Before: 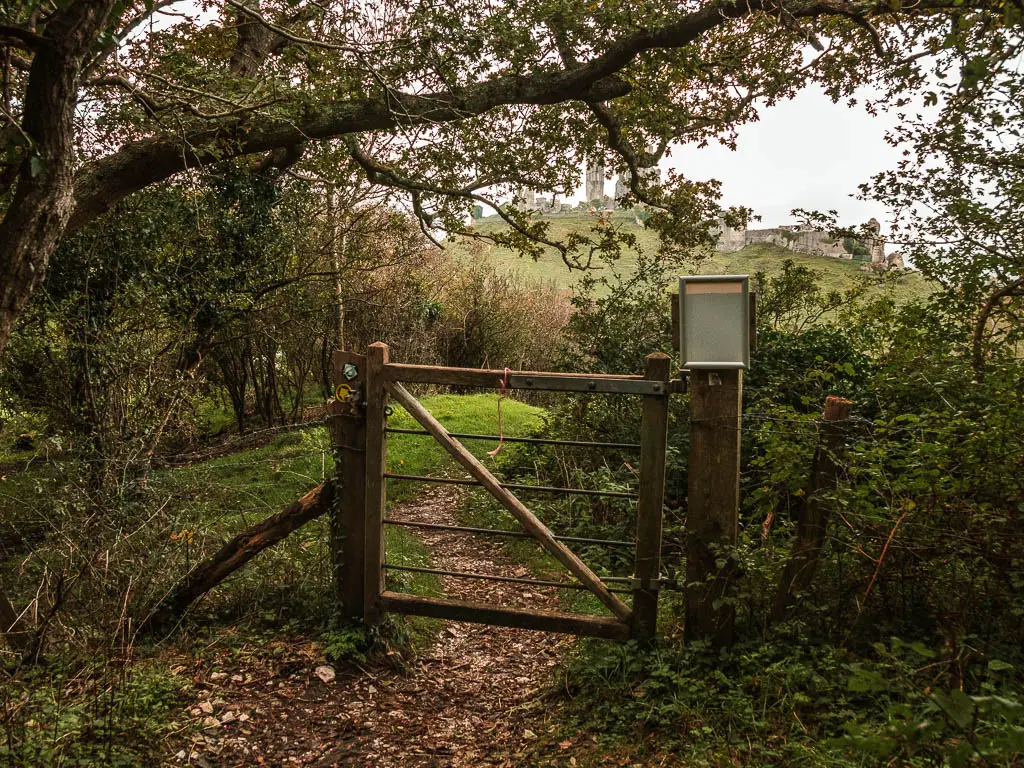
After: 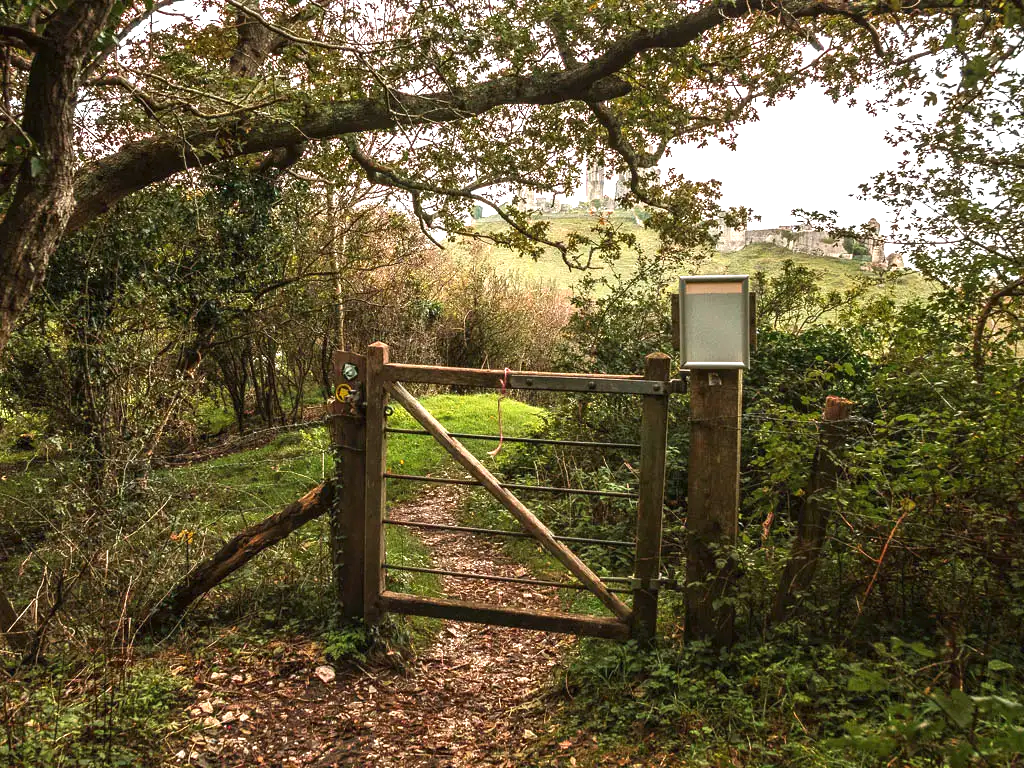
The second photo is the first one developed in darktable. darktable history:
exposure: black level correction 0, exposure 0.893 EV, compensate highlight preservation false
